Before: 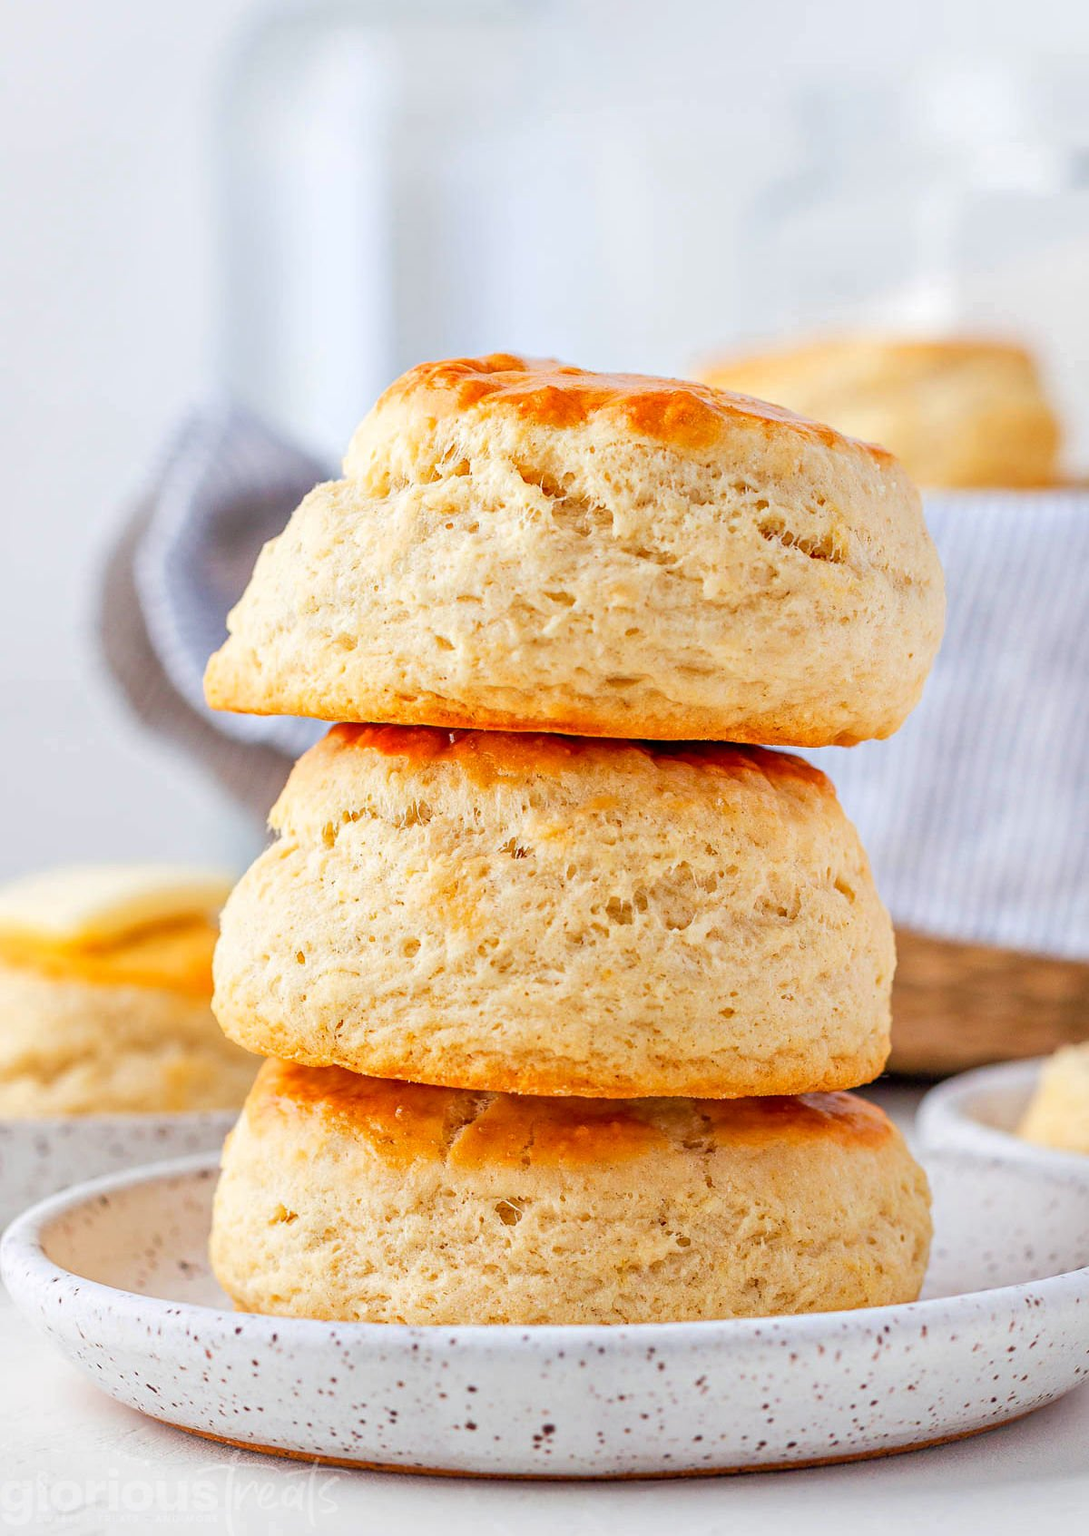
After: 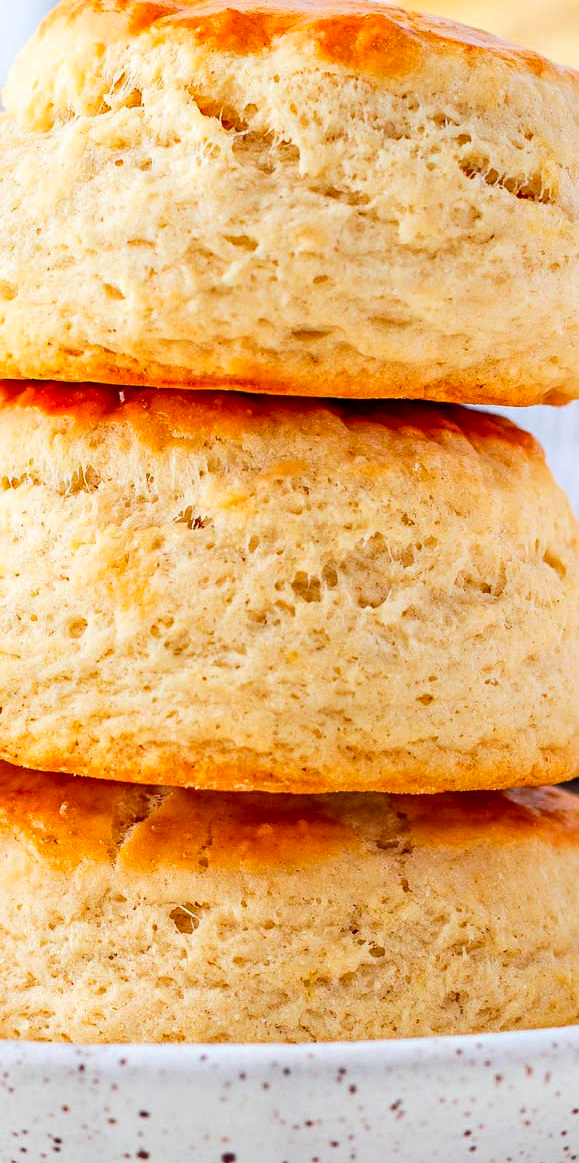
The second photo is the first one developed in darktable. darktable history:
contrast brightness saturation: contrast 0.15, brightness -0.01, saturation 0.1
crop: left 31.379%, top 24.658%, right 20.326%, bottom 6.628%
